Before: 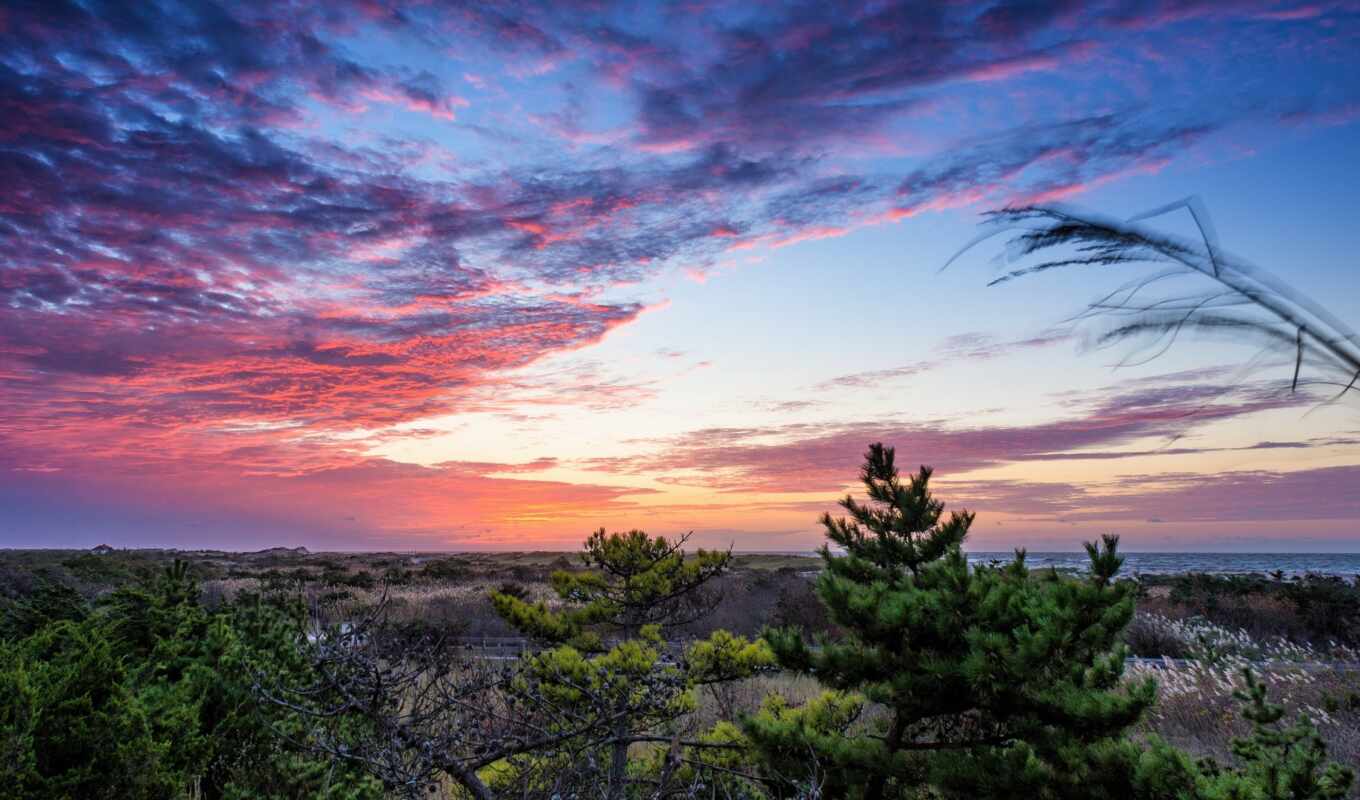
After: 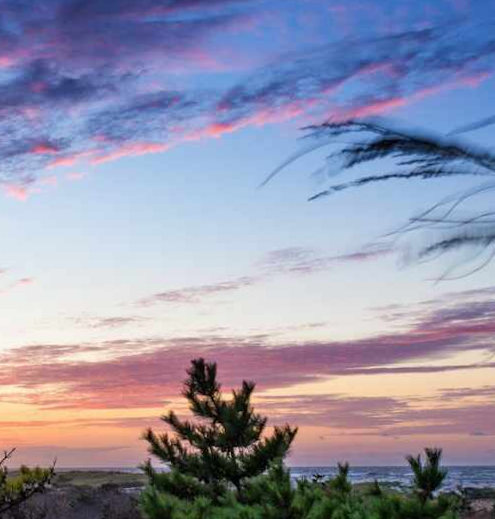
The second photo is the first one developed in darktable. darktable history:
crop and rotate: left 49.936%, top 10.094%, right 13.136%, bottom 24.256%
rotate and perspective: rotation -0.45°, automatic cropping original format, crop left 0.008, crop right 0.992, crop top 0.012, crop bottom 0.988
